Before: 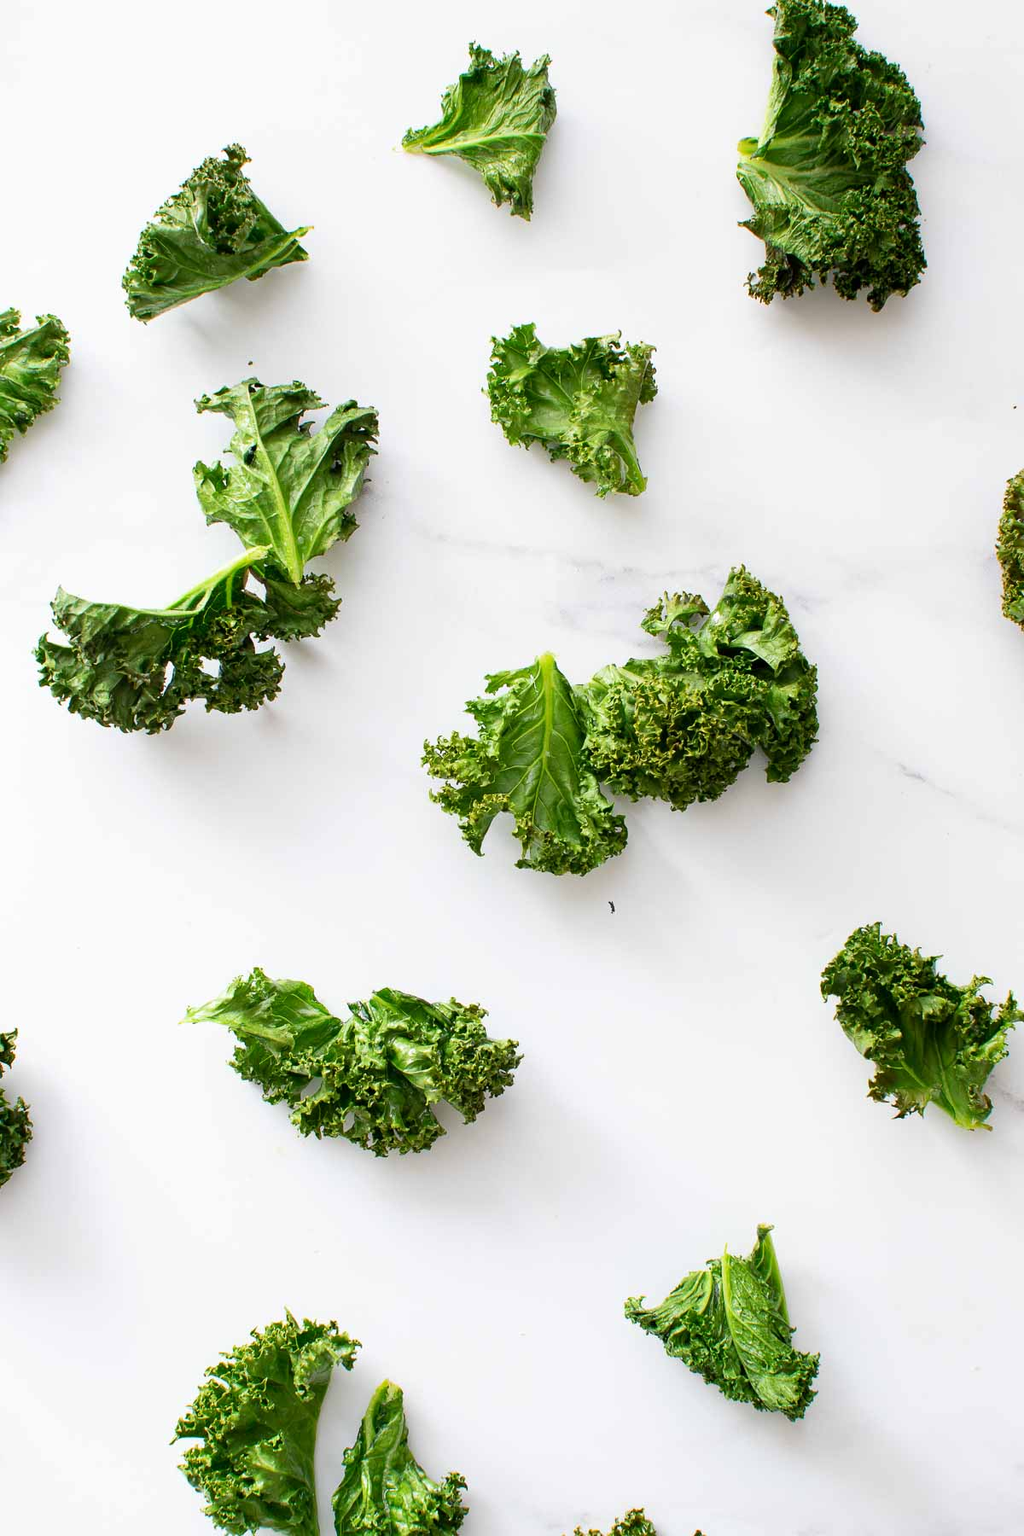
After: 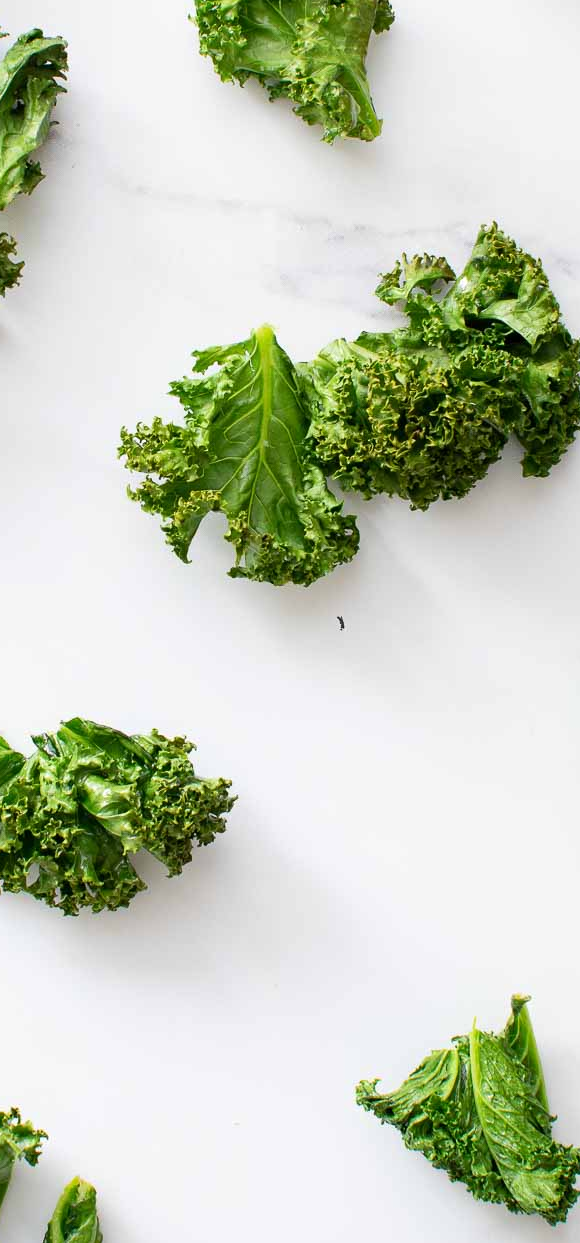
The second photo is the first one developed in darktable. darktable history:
crop: left 31.368%, top 24.45%, right 20.255%, bottom 6.447%
